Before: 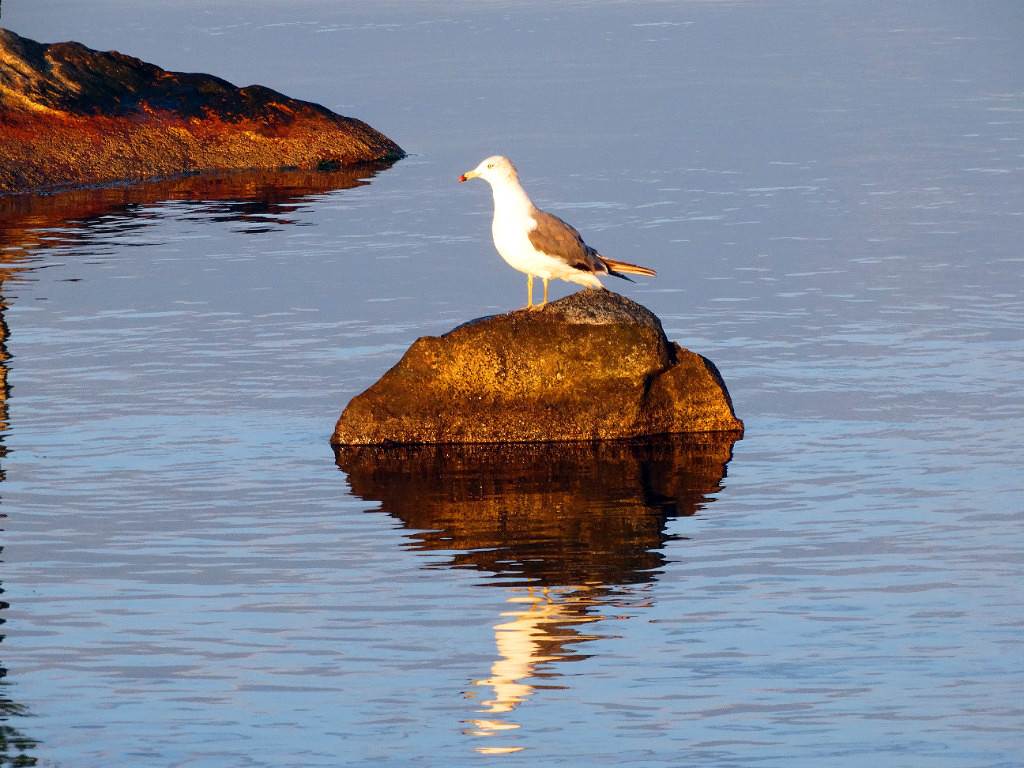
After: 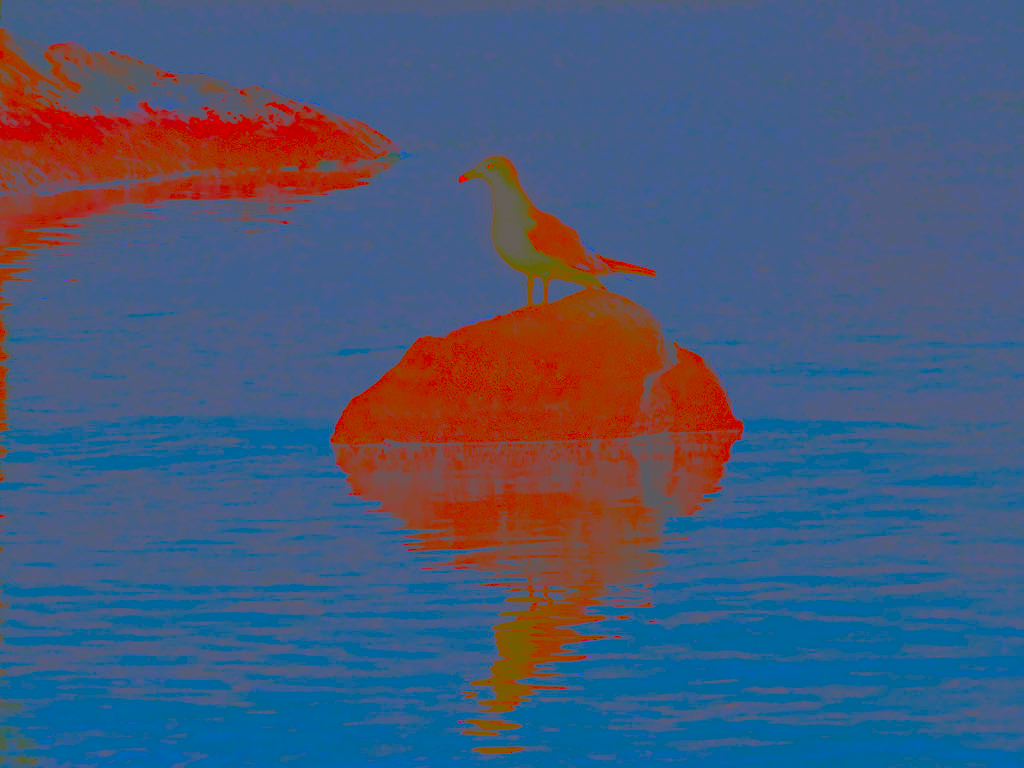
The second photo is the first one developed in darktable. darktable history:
haze removal: strength 0.432, compatibility mode true, adaptive false
contrast brightness saturation: contrast -0.98, brightness -0.171, saturation 0.748
